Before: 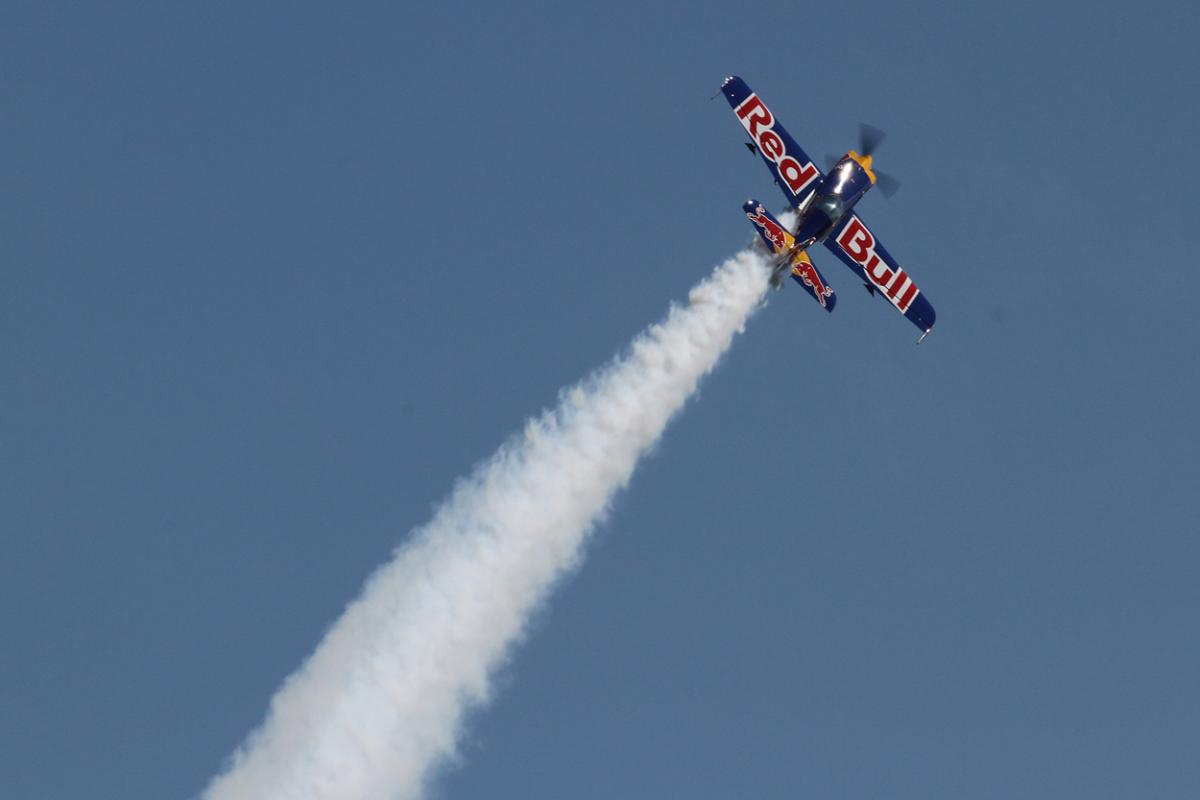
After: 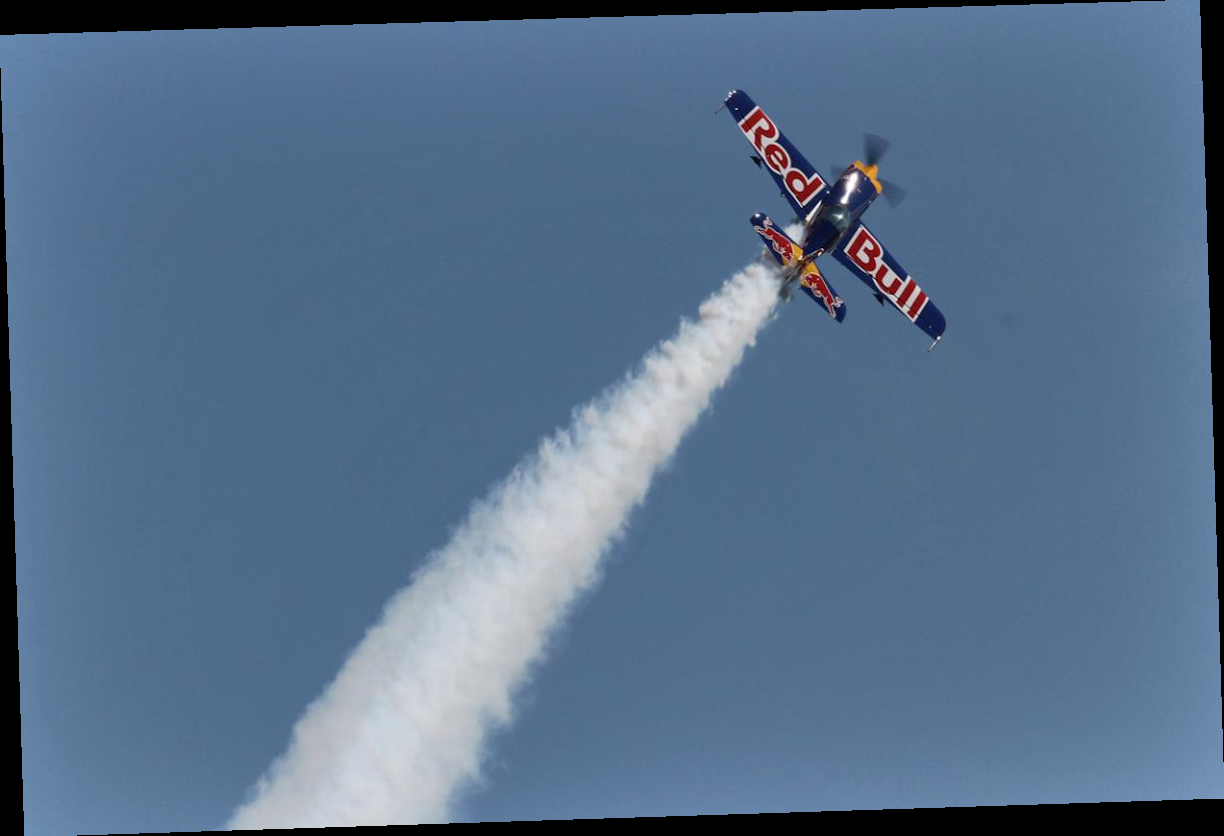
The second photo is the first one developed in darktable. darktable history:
rotate and perspective: rotation -1.77°, lens shift (horizontal) 0.004, automatic cropping off
shadows and highlights: radius 108.52, shadows 40.68, highlights -72.88, low approximation 0.01, soften with gaussian
